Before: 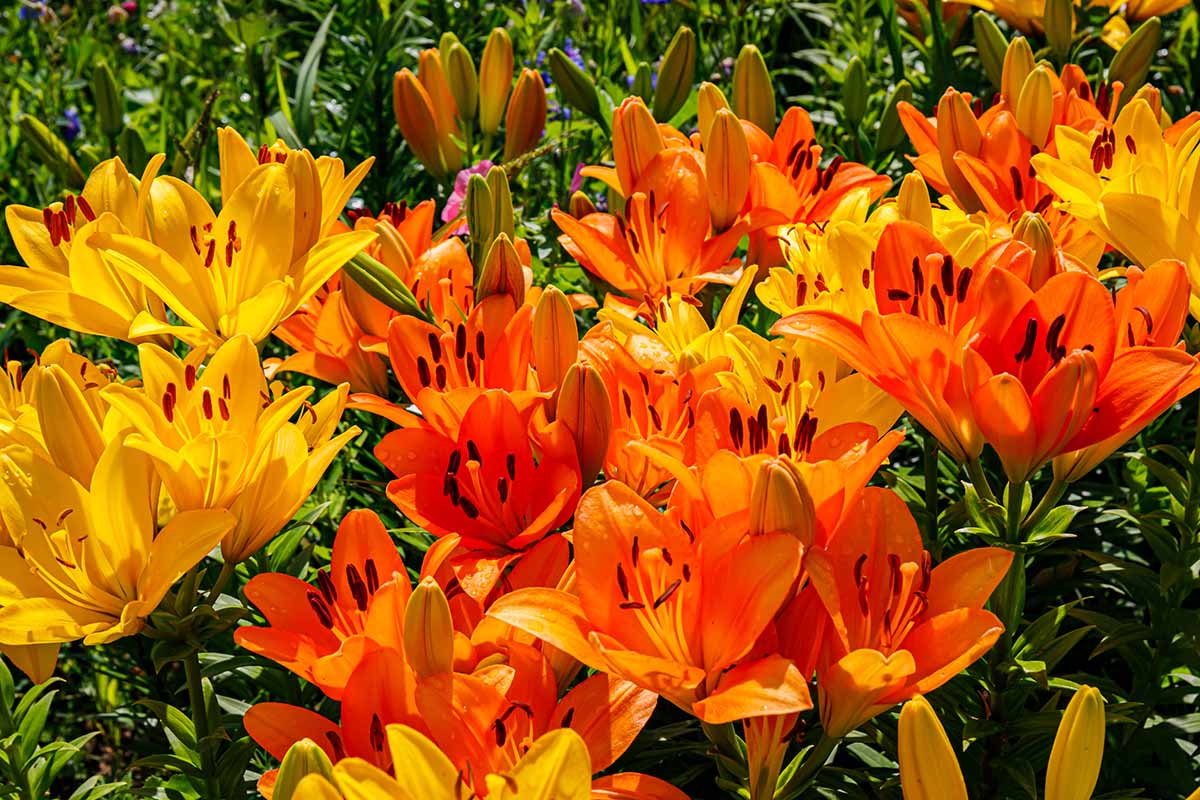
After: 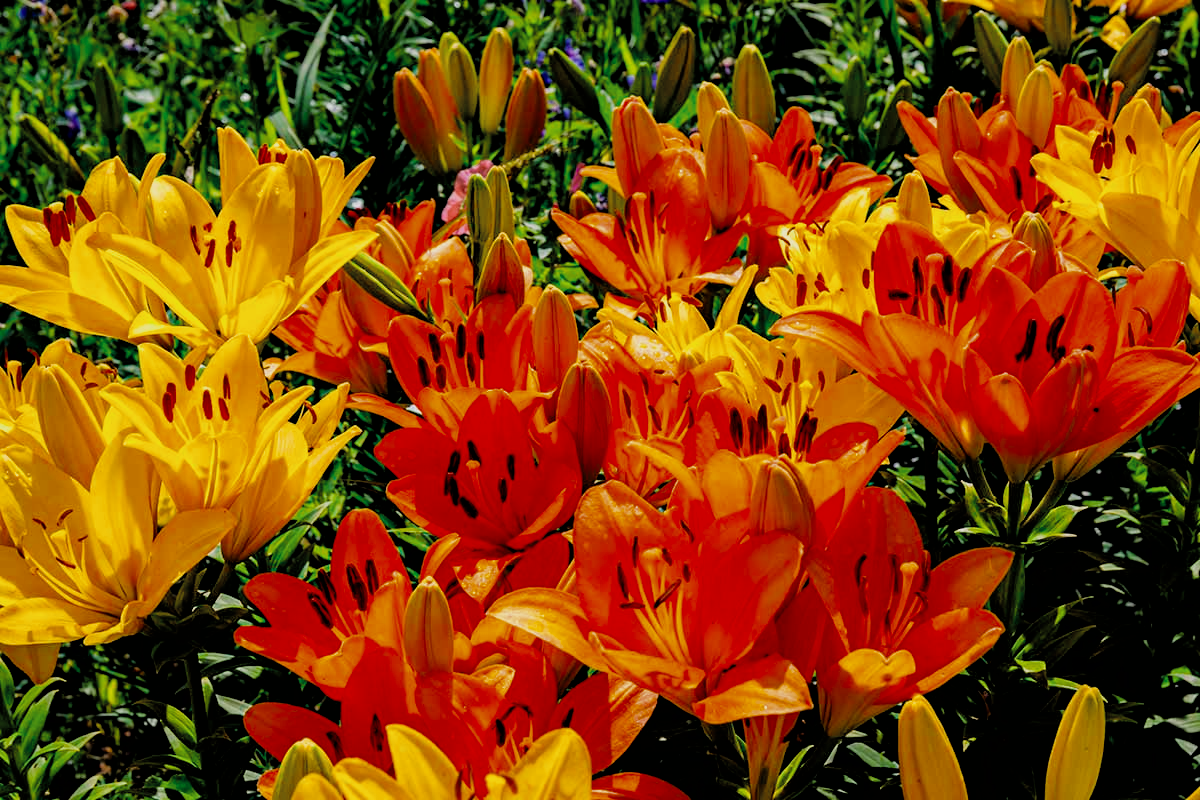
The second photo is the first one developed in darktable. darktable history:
velvia: strength 31.69%, mid-tones bias 0.207
filmic rgb: black relative exposure -3.81 EV, white relative exposure 3.48 EV, hardness 2.59, contrast 1.103
color zones: curves: ch0 [(0, 0.5) (0.125, 0.4) (0.25, 0.5) (0.375, 0.4) (0.5, 0.4) (0.625, 0.35) (0.75, 0.35) (0.875, 0.5)]; ch1 [(0, 0.35) (0.125, 0.45) (0.25, 0.35) (0.375, 0.35) (0.5, 0.35) (0.625, 0.35) (0.75, 0.45) (0.875, 0.35)]; ch2 [(0, 0.6) (0.125, 0.5) (0.25, 0.5) (0.375, 0.6) (0.5, 0.6) (0.625, 0.5) (0.75, 0.5) (0.875, 0.5)]
